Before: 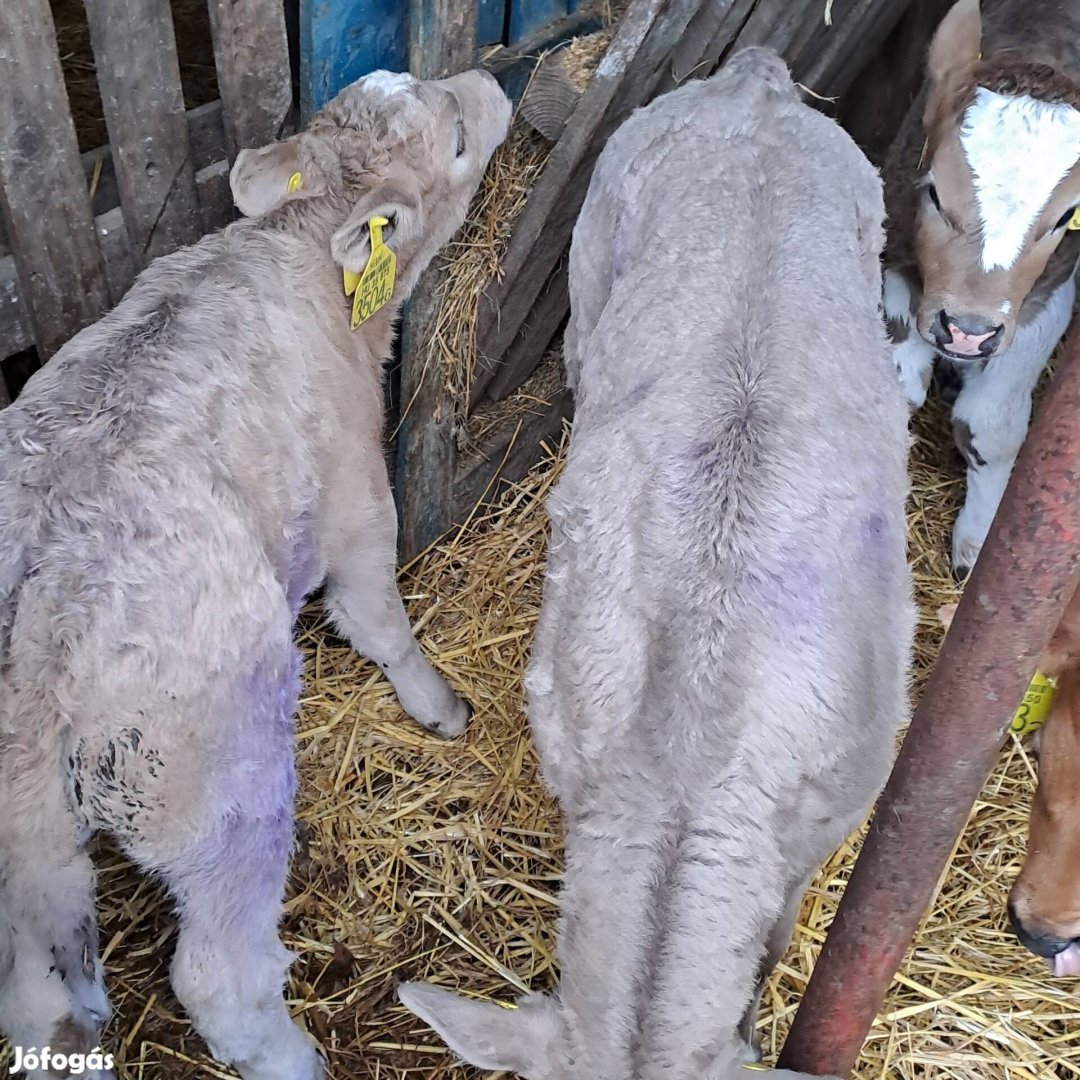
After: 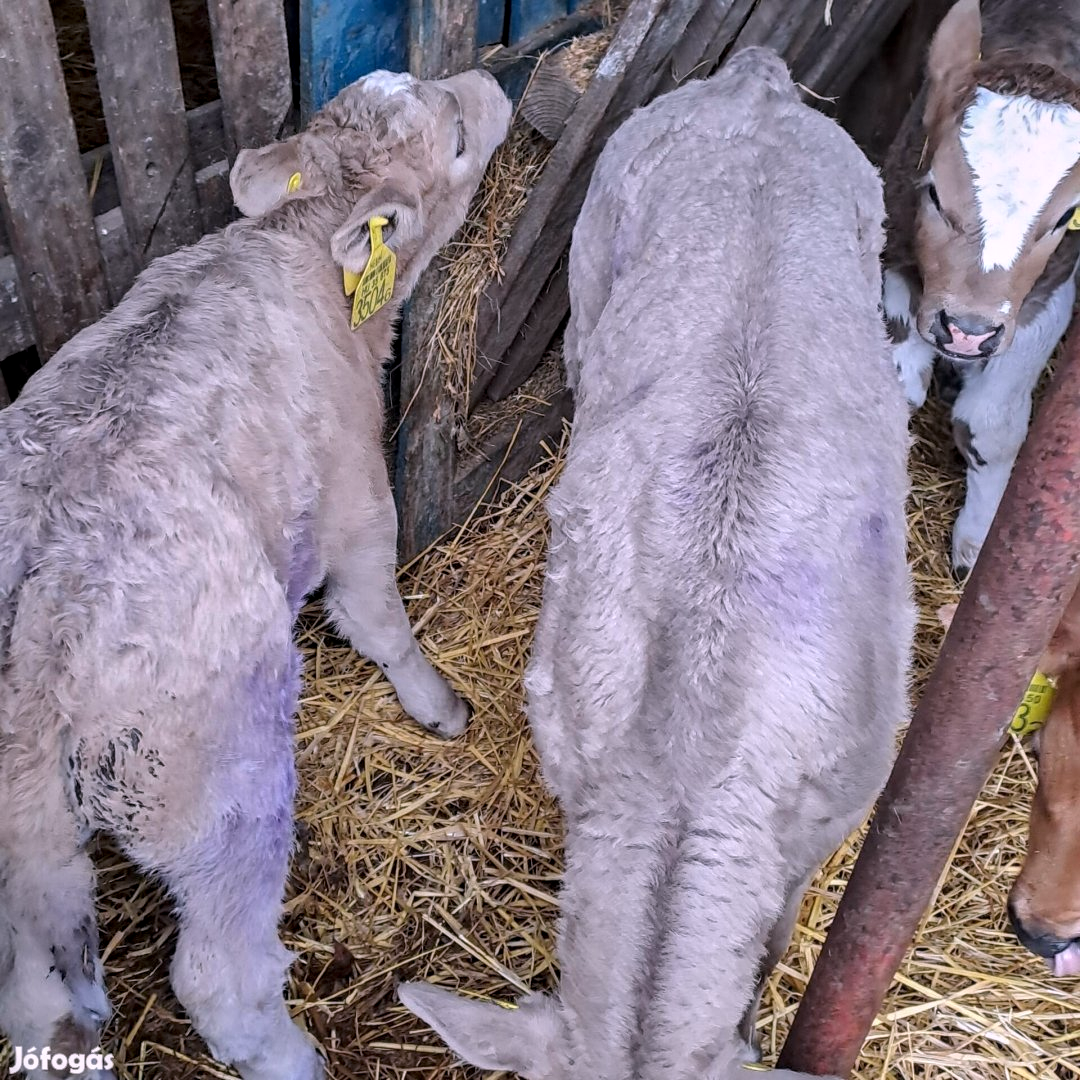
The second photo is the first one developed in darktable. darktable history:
local contrast: on, module defaults
exposure: exposure -0.157 EV
white balance: red 1.05, blue 1.072
